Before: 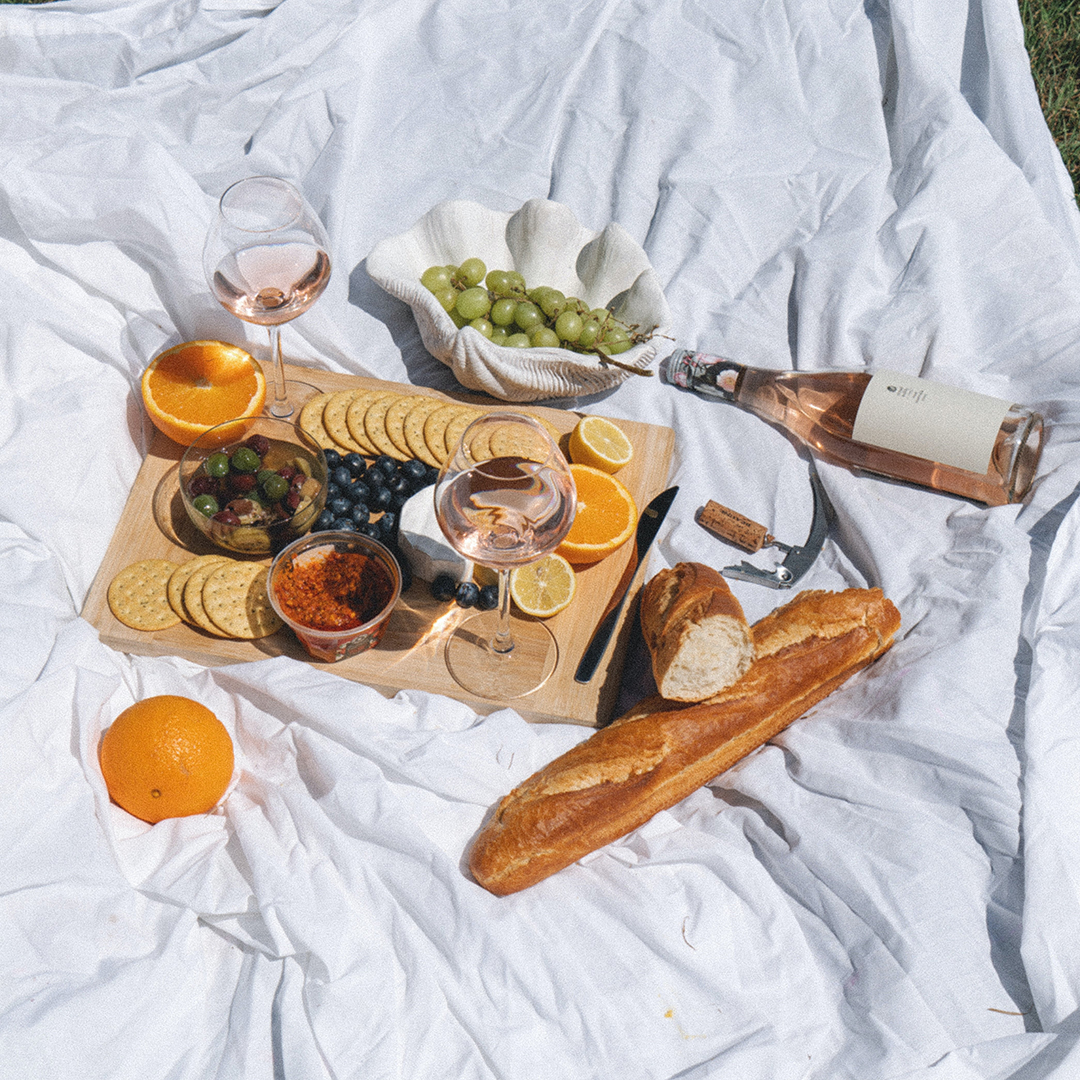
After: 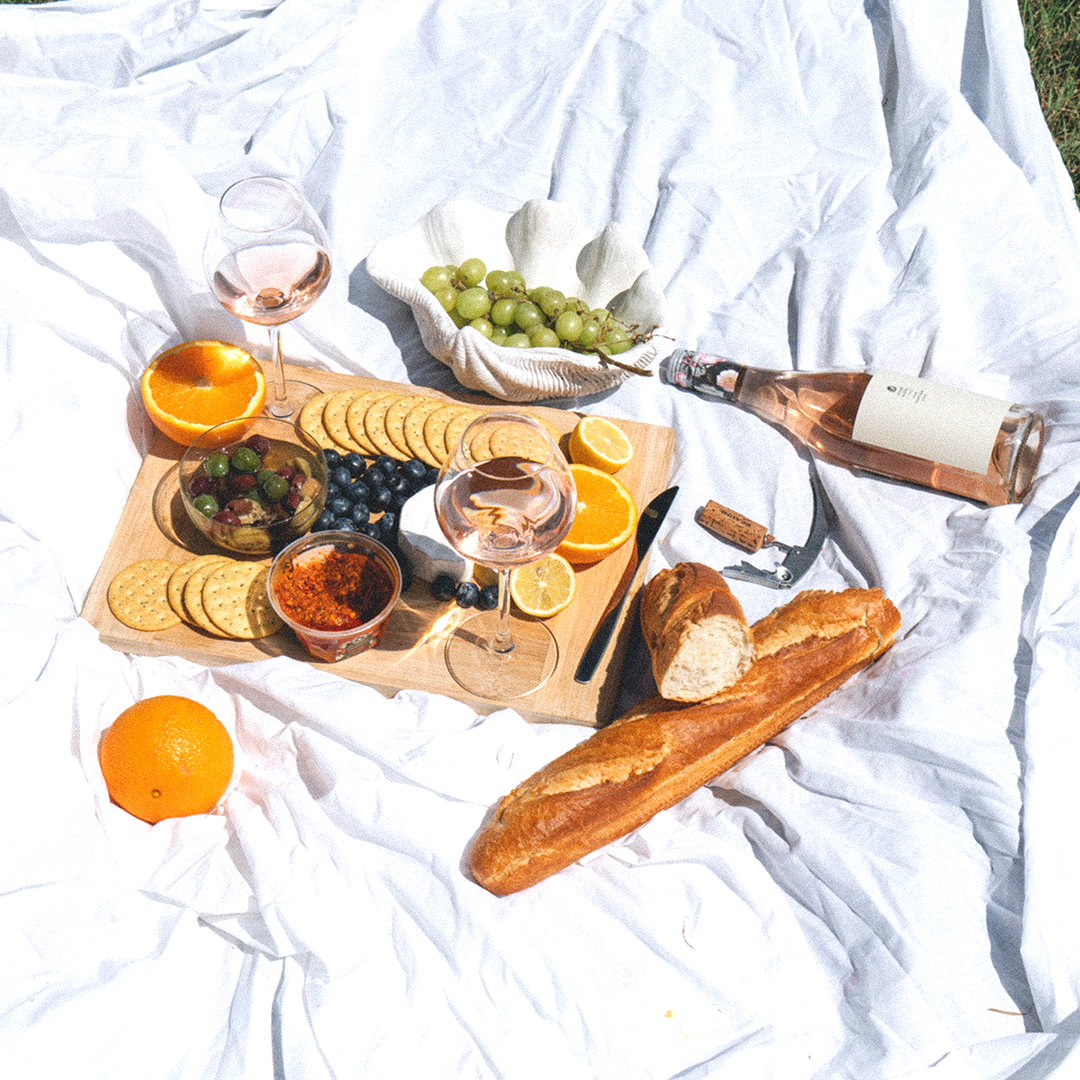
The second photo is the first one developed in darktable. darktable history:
contrast brightness saturation: contrast 0.041, saturation 0.071
exposure: black level correction 0, exposure 0.499 EV, compensate exposure bias true, compensate highlight preservation false
